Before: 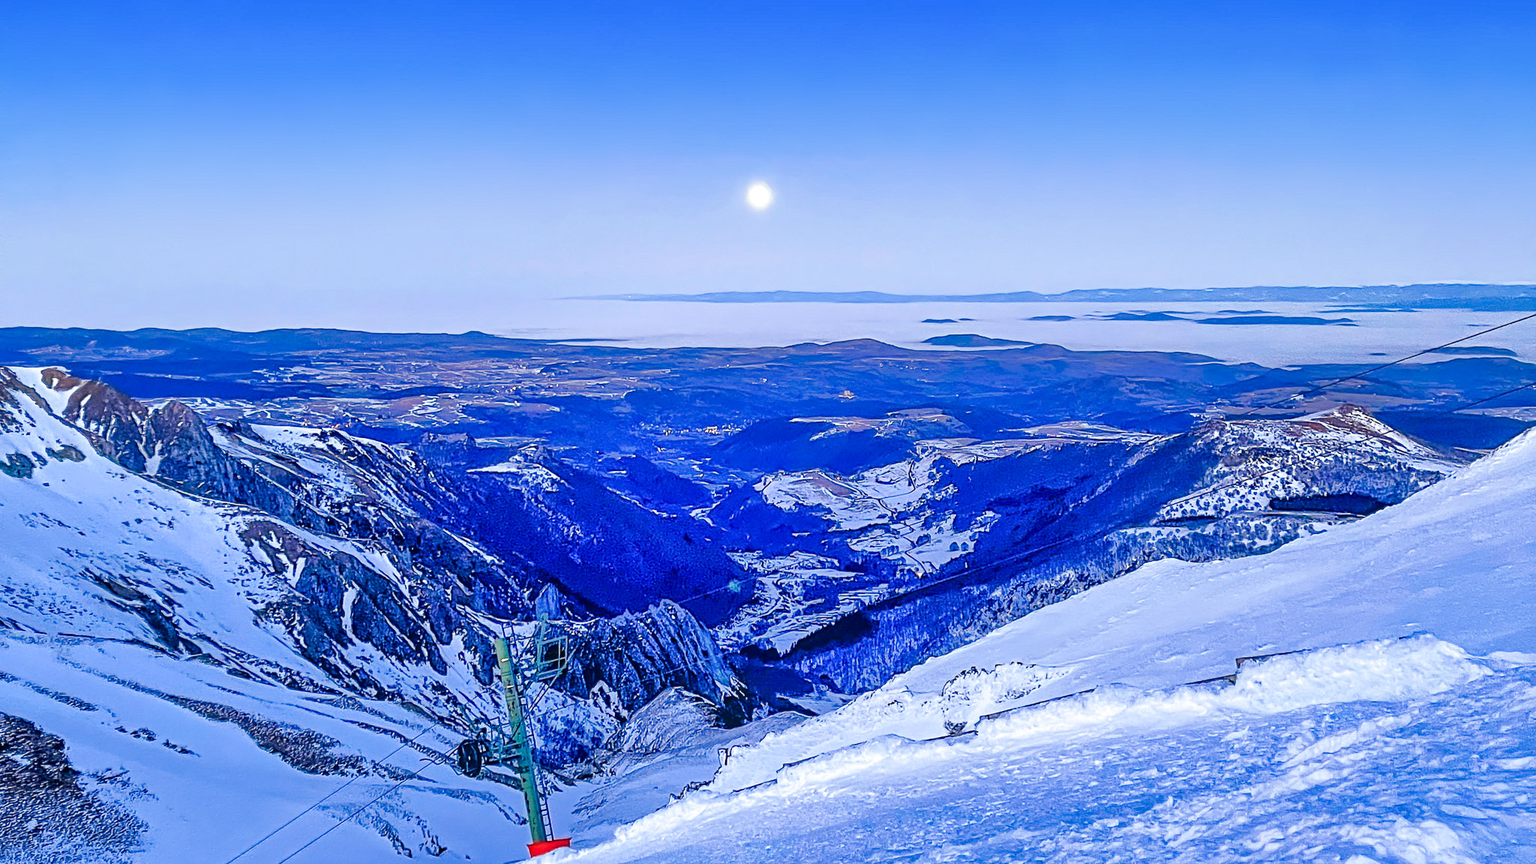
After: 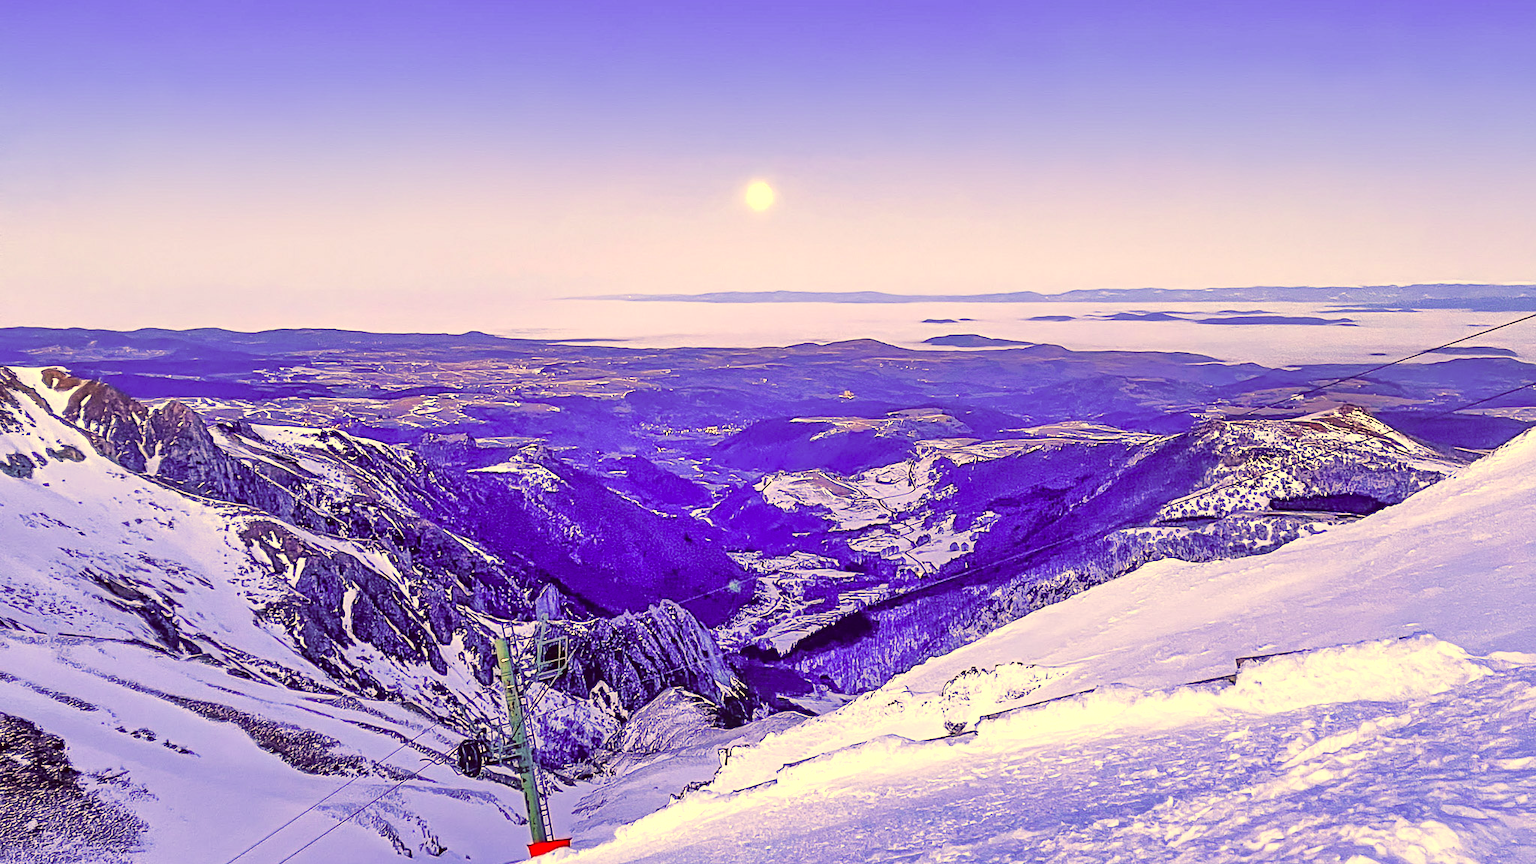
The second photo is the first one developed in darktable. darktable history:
tone equalizer: -8 EV -0.385 EV, -7 EV -0.413 EV, -6 EV -0.364 EV, -5 EV -0.205 EV, -3 EV 0.2 EV, -2 EV 0.337 EV, -1 EV 0.379 EV, +0 EV 0.427 EV, edges refinement/feathering 500, mask exposure compensation -1.57 EV, preserve details no
color correction: highlights a* 9.85, highlights b* 39.42, shadows a* 14.32, shadows b* 3.24
